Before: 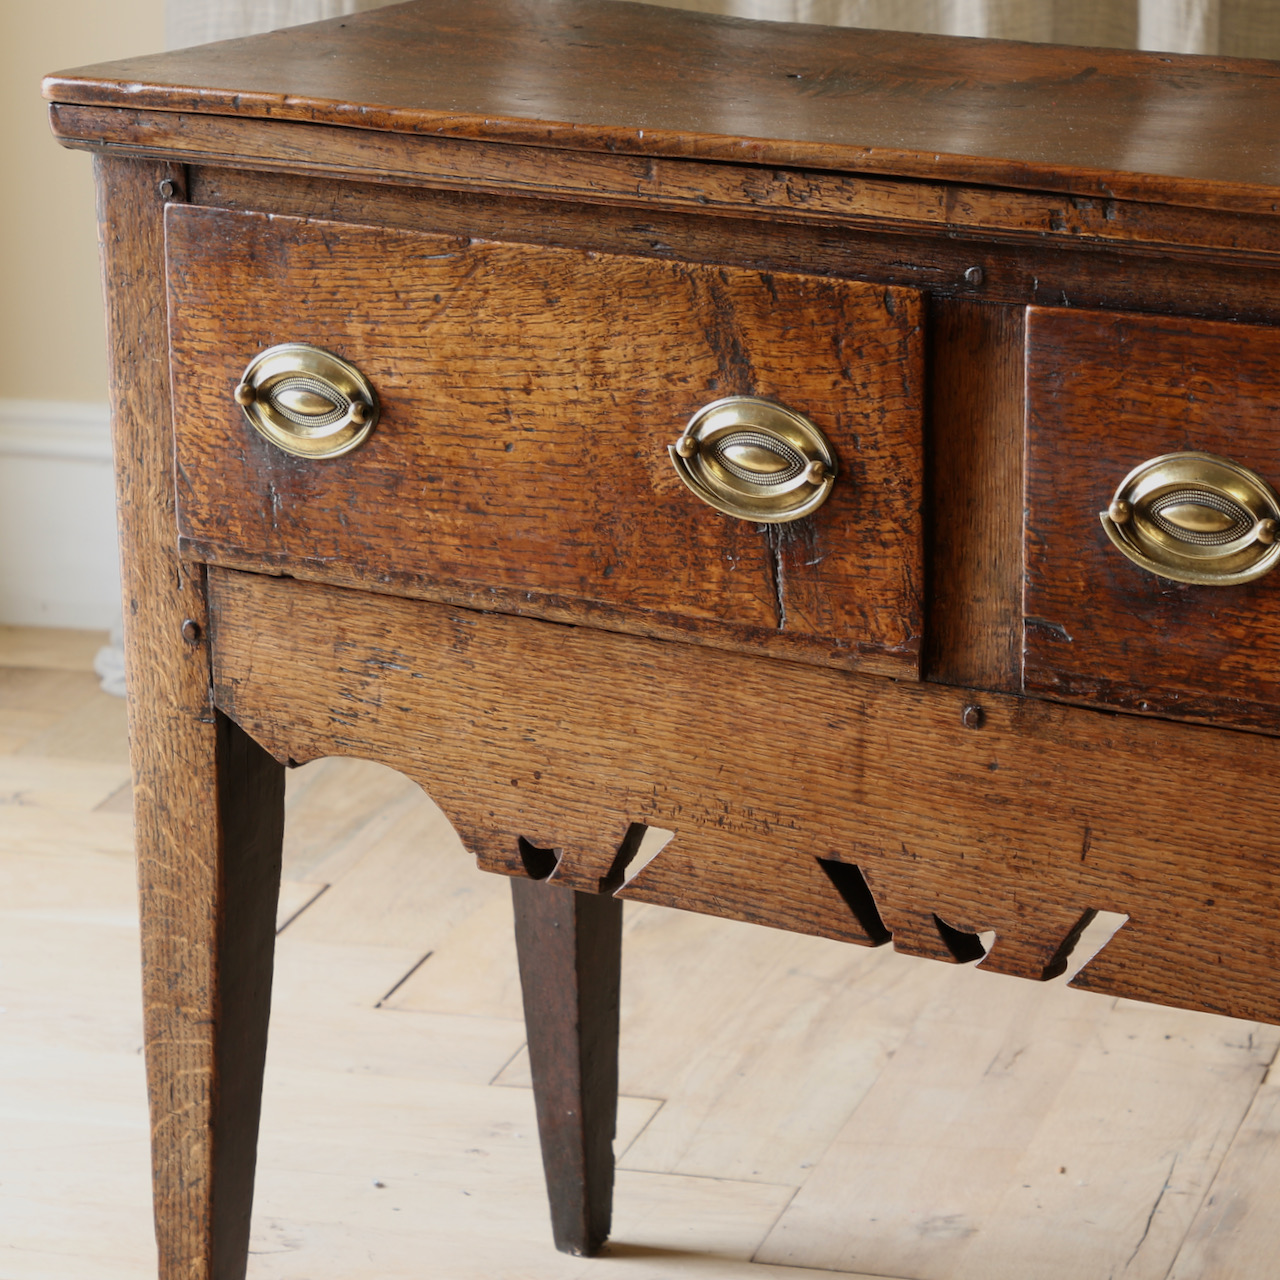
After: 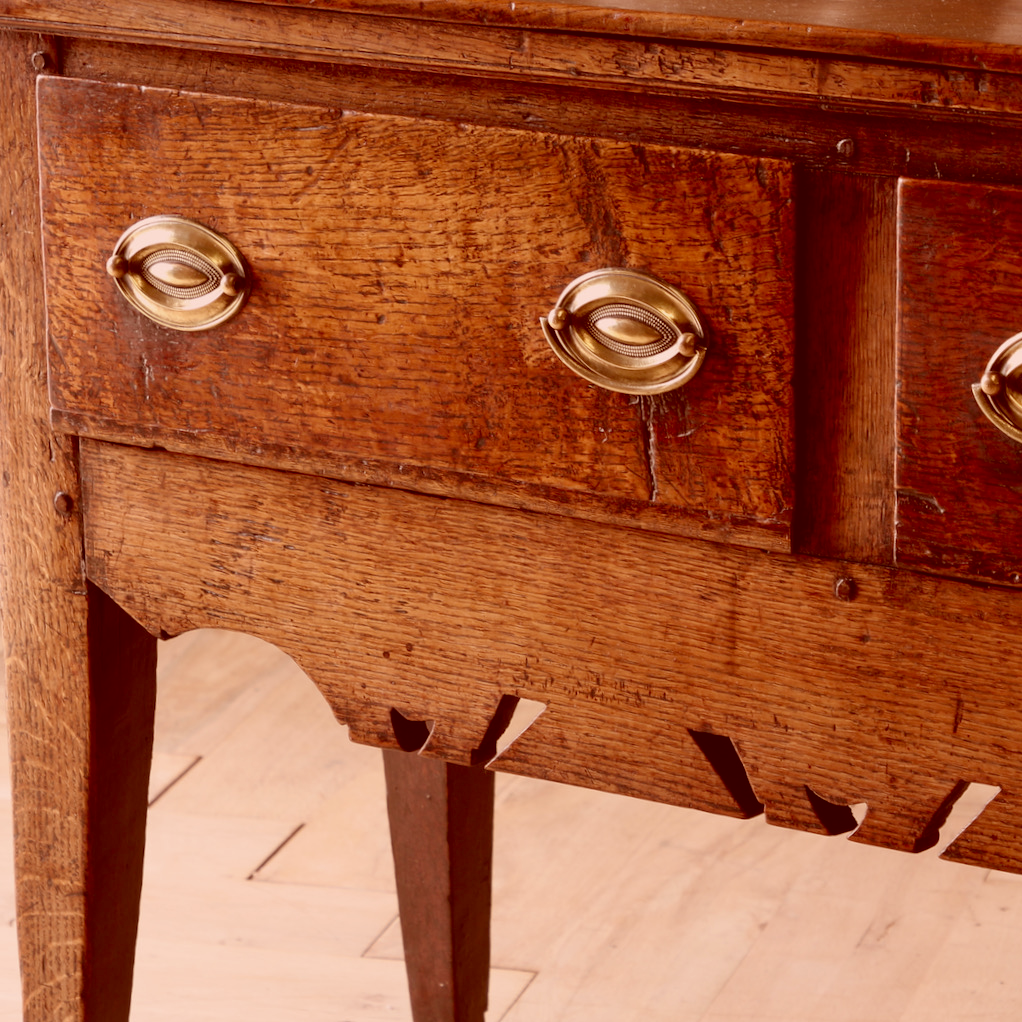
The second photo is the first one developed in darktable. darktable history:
color correction: highlights a* 9.03, highlights b* 8.71, shadows a* 40, shadows b* 40, saturation 0.8
crop and rotate: left 10.071%, top 10.071%, right 10.02%, bottom 10.02%
